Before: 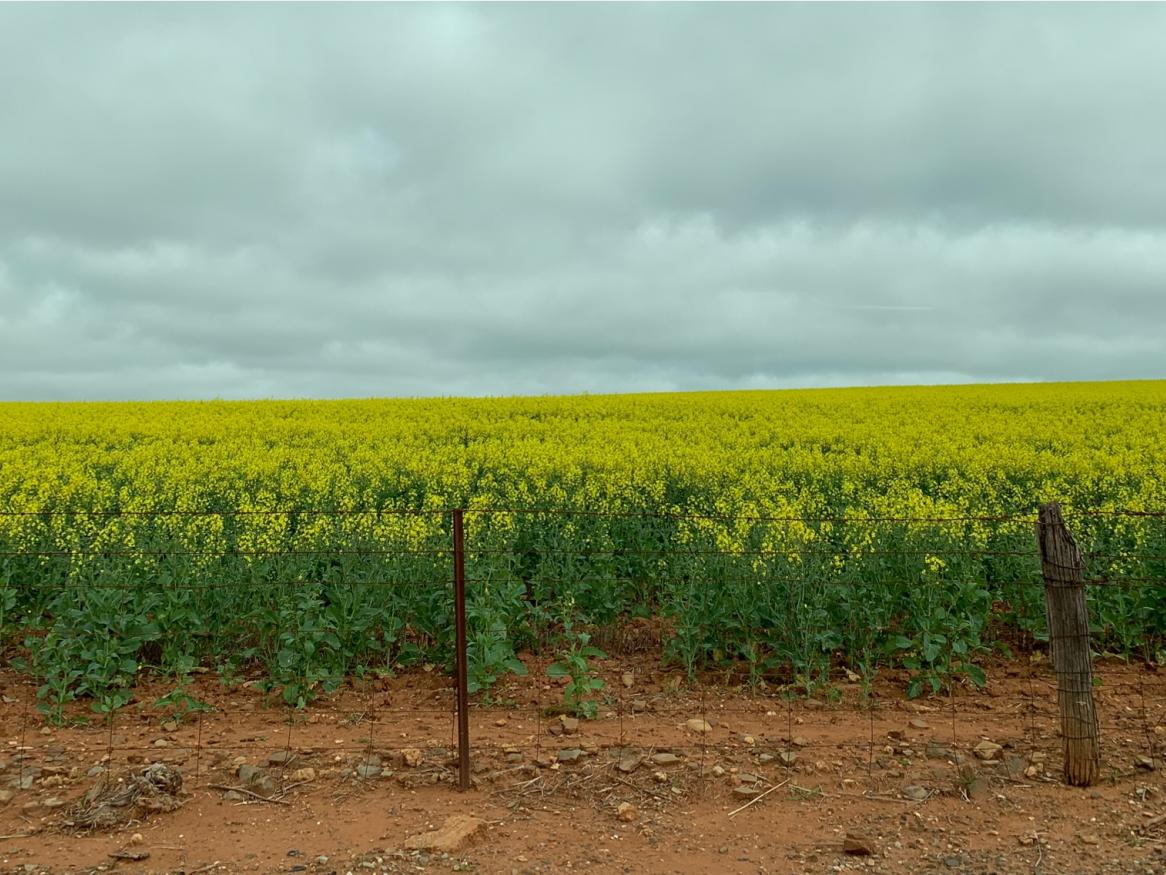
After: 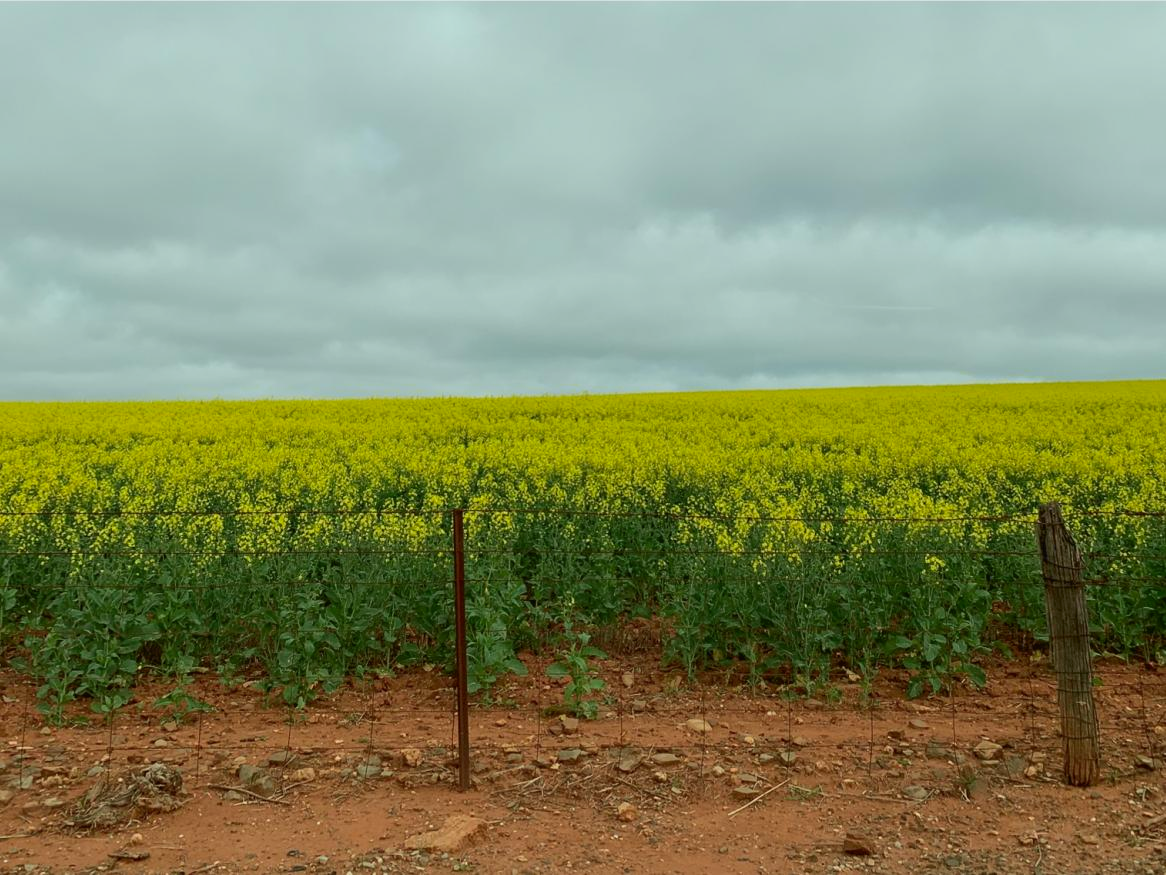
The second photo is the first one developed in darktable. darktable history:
tone curve: curves: ch0 [(0, 0.014) (0.036, 0.047) (0.15, 0.156) (0.27, 0.258) (0.511, 0.506) (0.761, 0.741) (1, 0.919)]; ch1 [(0, 0) (0.179, 0.173) (0.322, 0.32) (0.429, 0.431) (0.502, 0.5) (0.519, 0.522) (0.562, 0.575) (0.631, 0.65) (0.72, 0.692) (1, 1)]; ch2 [(0, 0) (0.29, 0.295) (0.404, 0.436) (0.497, 0.498) (0.533, 0.556) (0.599, 0.607) (0.696, 0.707) (1, 1)], color space Lab, independent channels, preserve colors none
